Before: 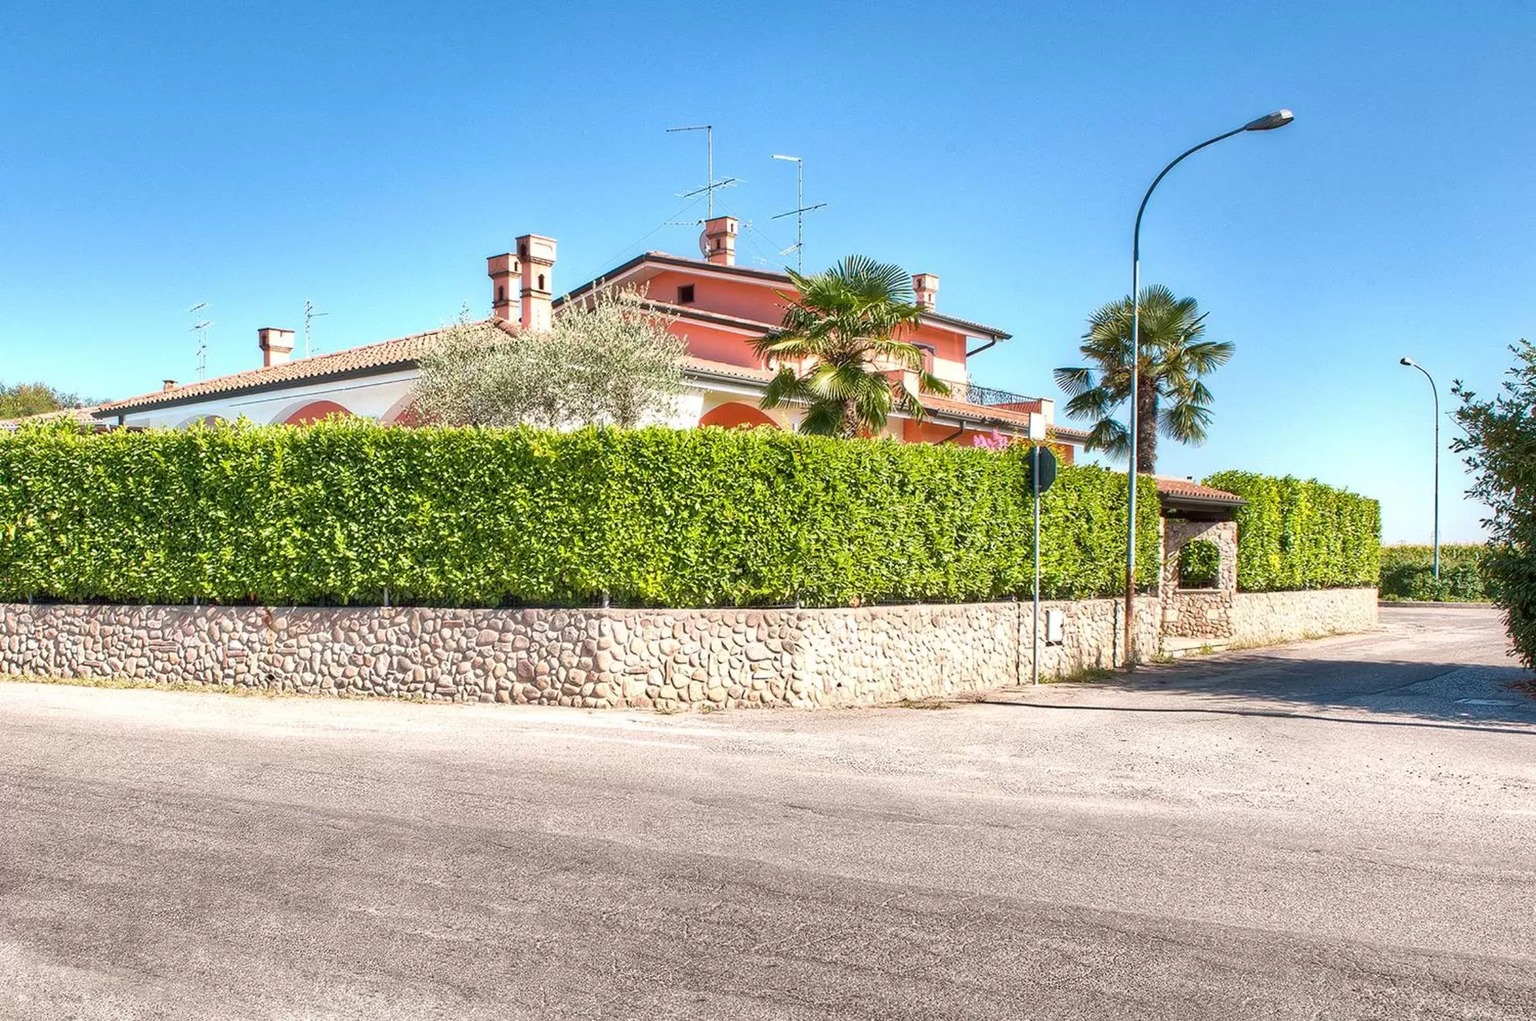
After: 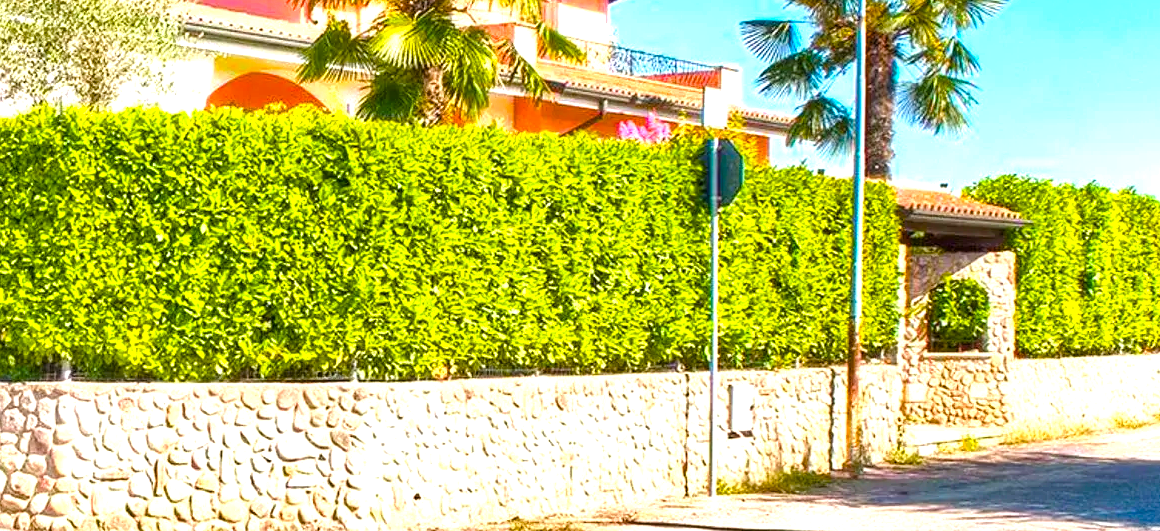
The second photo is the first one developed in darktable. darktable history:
crop: left 36.607%, top 34.735%, right 13.146%, bottom 30.611%
exposure: black level correction 0, exposure 0.9 EV, compensate highlight preservation false
color balance rgb: linear chroma grading › global chroma 23.15%, perceptual saturation grading › global saturation 28.7%, perceptual saturation grading › mid-tones 12.04%, perceptual saturation grading › shadows 10.19%, global vibrance 22.22%
